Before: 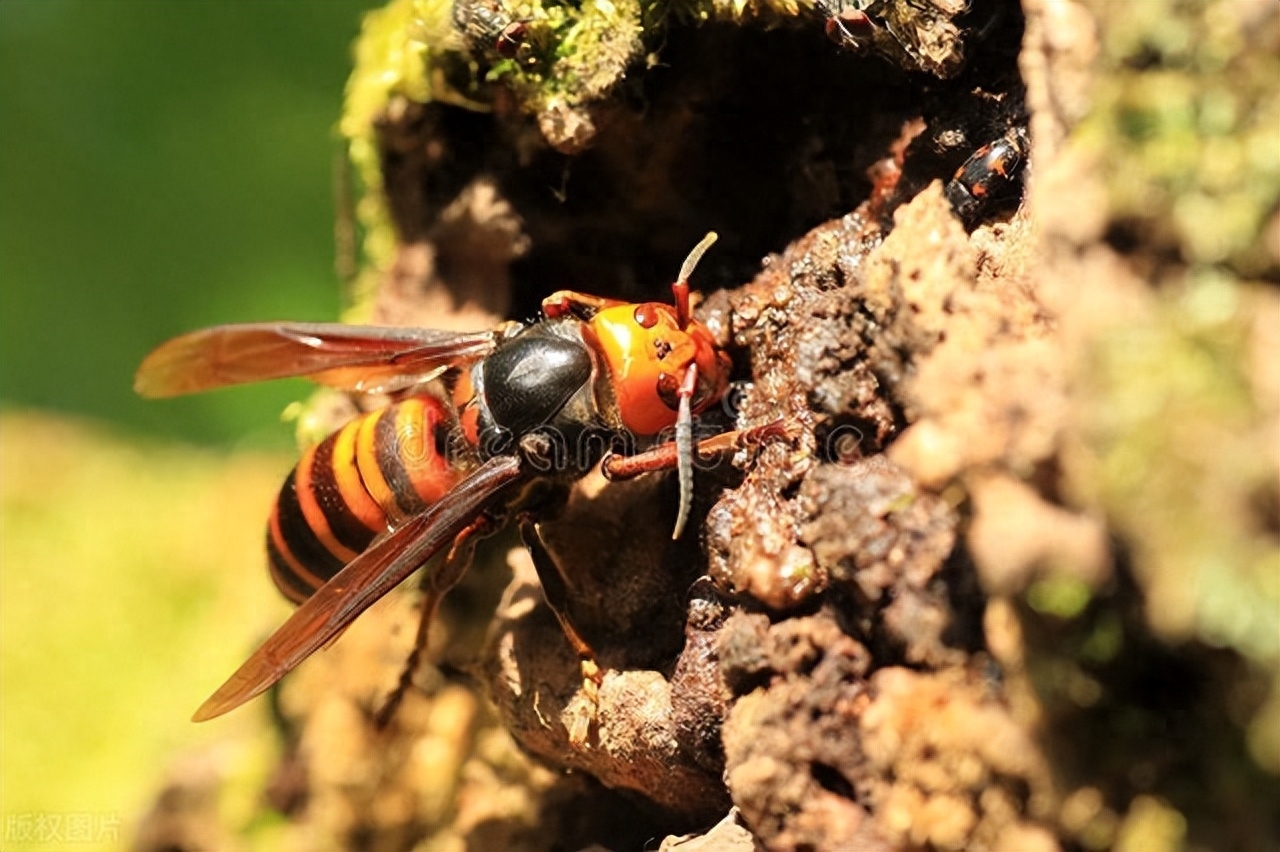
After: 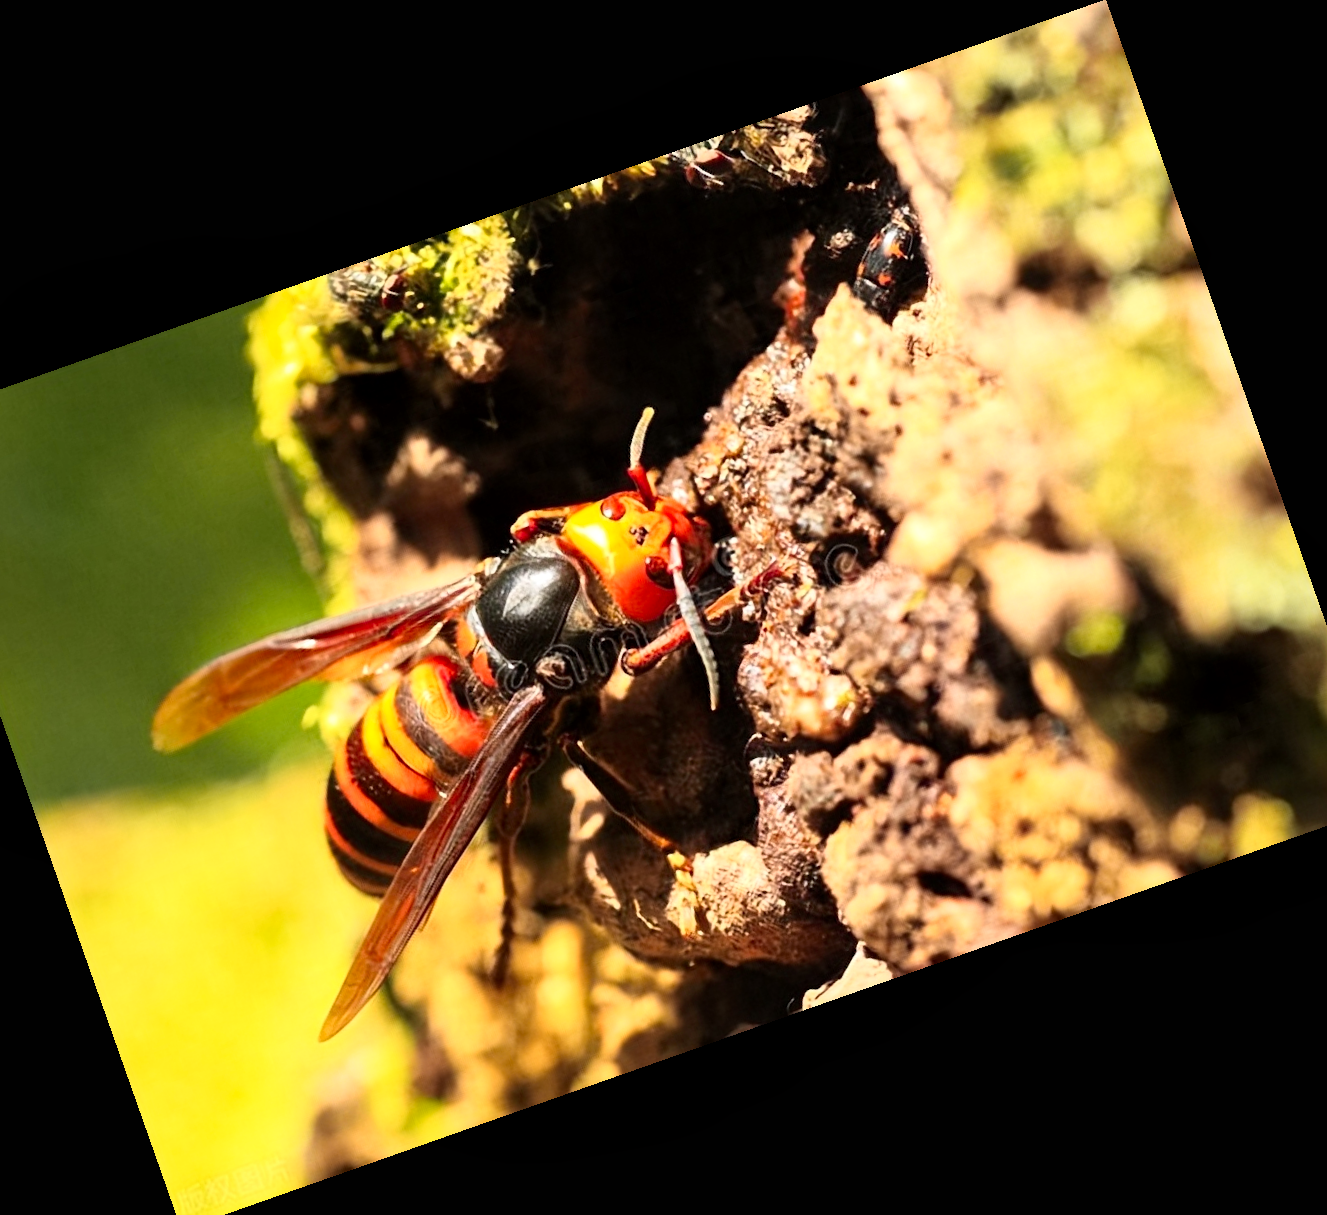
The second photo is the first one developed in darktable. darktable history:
crop and rotate: angle 19.43°, left 6.812%, right 4.125%, bottom 1.087%
tone curve: curves: ch0 [(0, 0.003) (0.117, 0.101) (0.257, 0.246) (0.408, 0.432) (0.632, 0.716) (0.795, 0.884) (1, 1)]; ch1 [(0, 0) (0.227, 0.197) (0.405, 0.421) (0.501, 0.501) (0.522, 0.526) (0.546, 0.564) (0.589, 0.602) (0.696, 0.761) (0.976, 0.992)]; ch2 [(0, 0) (0.208, 0.176) (0.377, 0.38) (0.5, 0.5) (0.537, 0.534) (0.571, 0.577) (0.627, 0.64) (0.698, 0.76) (1, 1)], color space Lab, independent channels, preserve colors none
local contrast: mode bilateral grid, contrast 20, coarseness 50, detail 120%, midtone range 0.2
